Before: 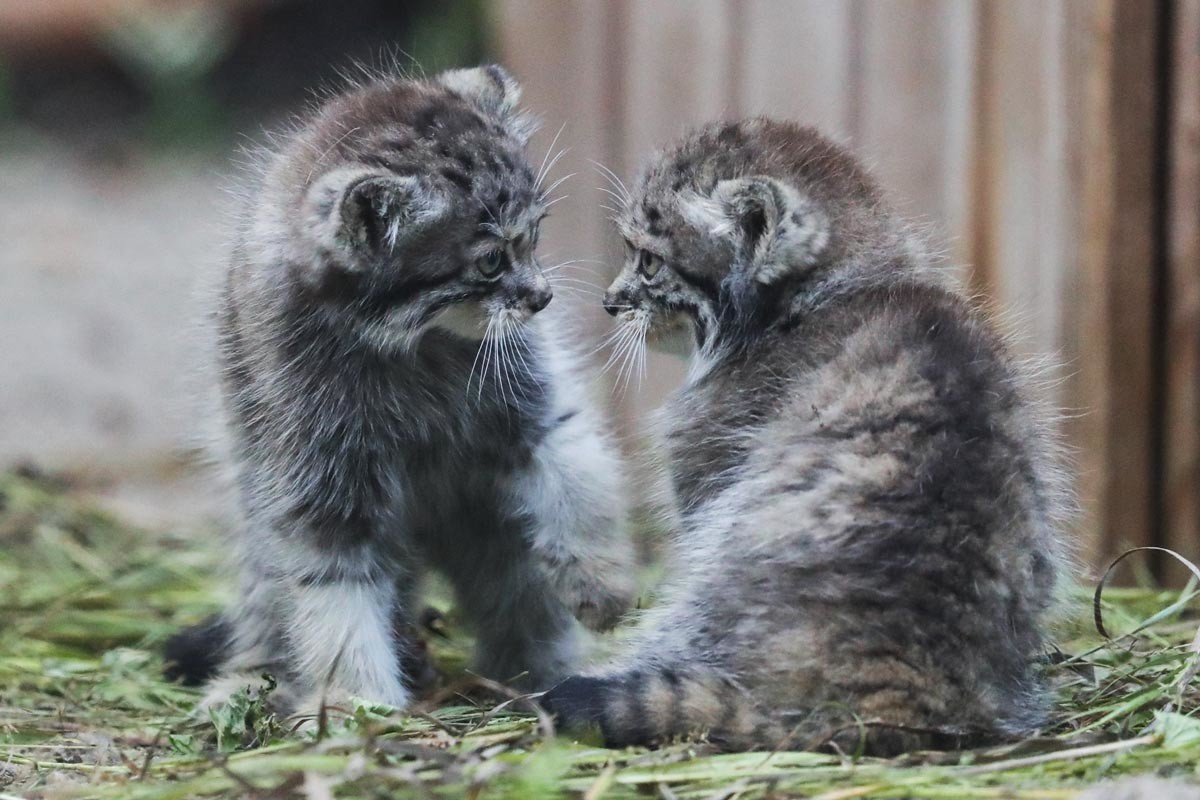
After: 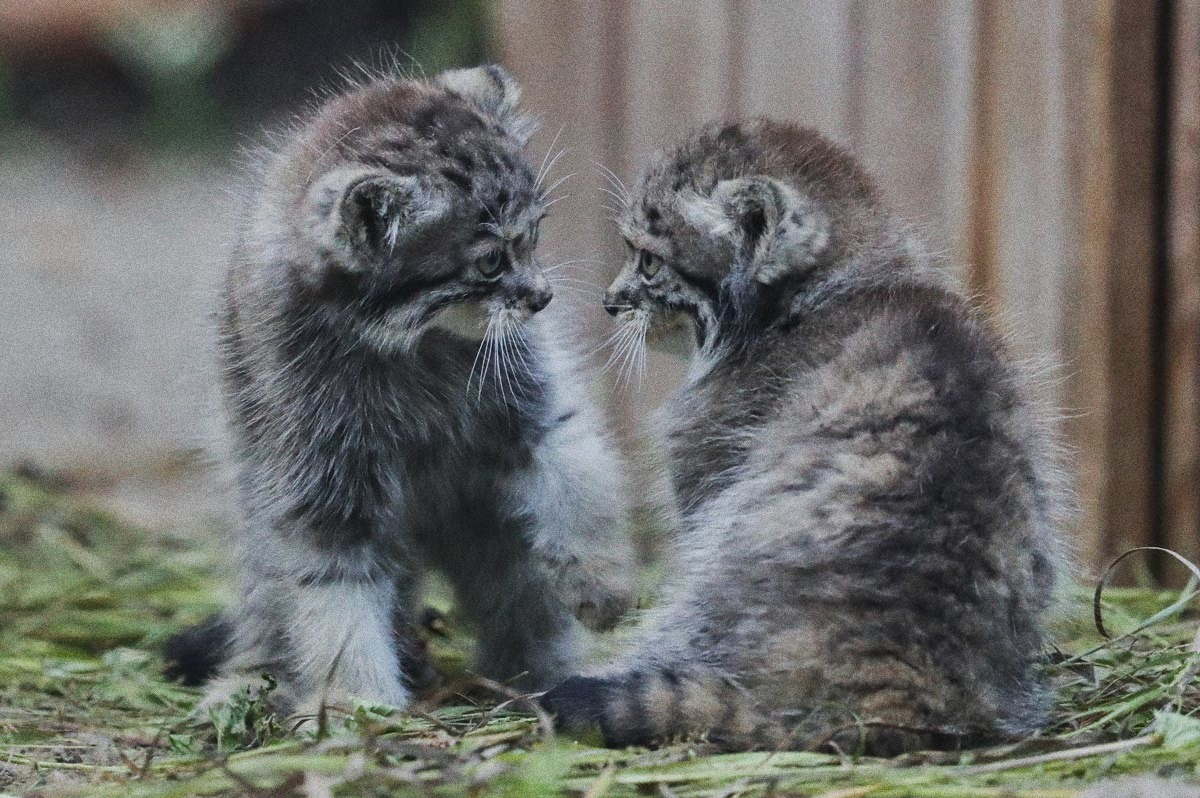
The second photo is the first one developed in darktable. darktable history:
crop: top 0.05%, bottom 0.098%
exposure: exposure -0.36 EV, compensate highlight preservation false
shadows and highlights: shadows 60, soften with gaussian
grain: coarseness 0.09 ISO, strength 40%
